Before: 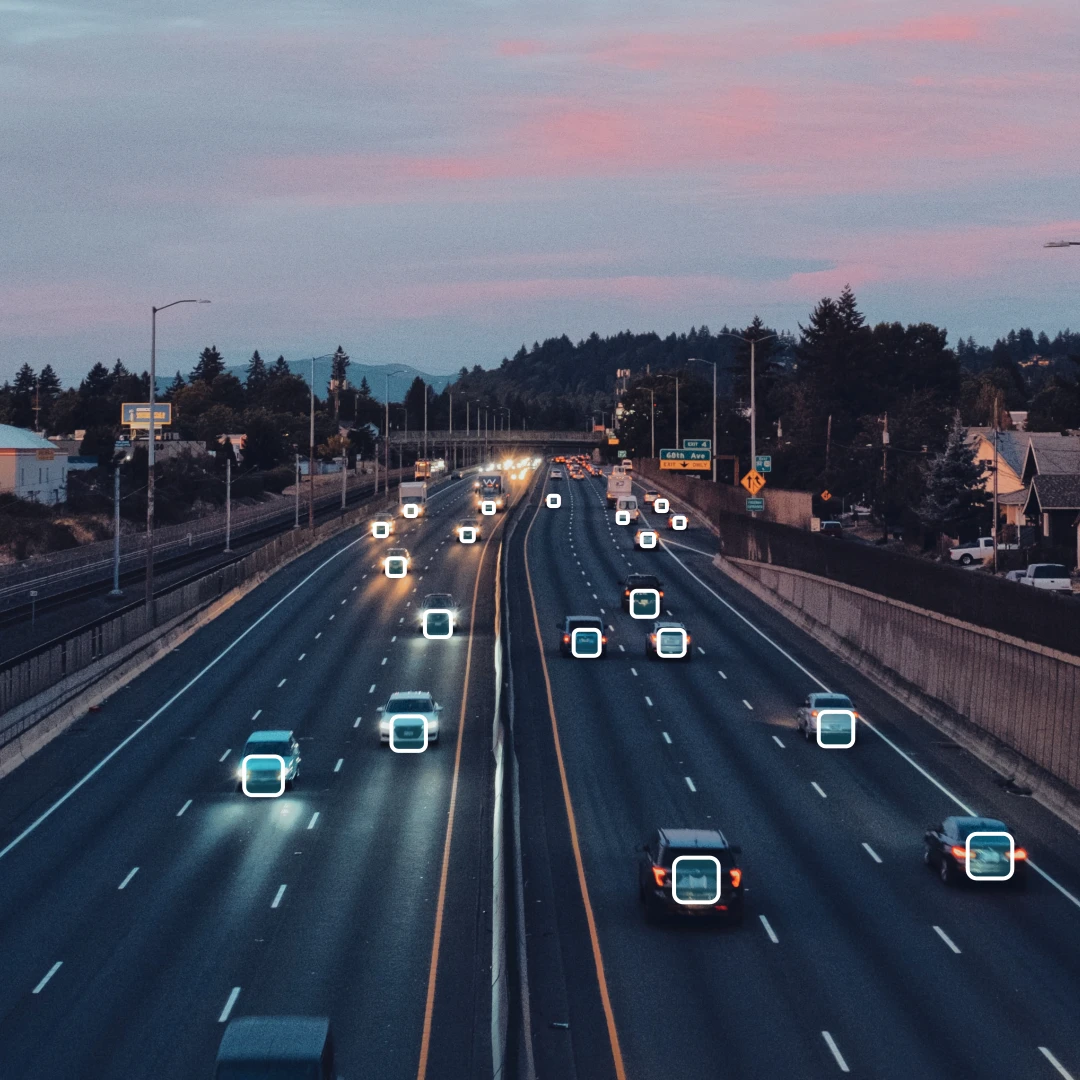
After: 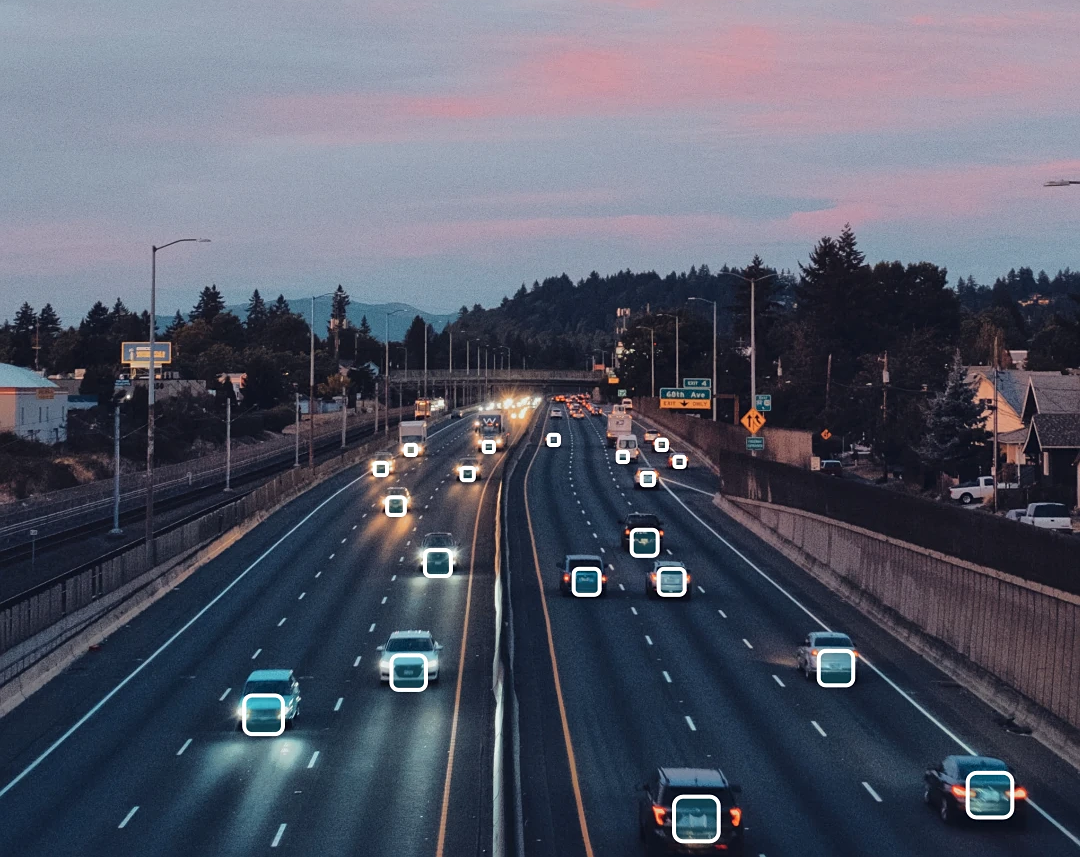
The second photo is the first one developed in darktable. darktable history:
crop and rotate: top 5.667%, bottom 14.937%
sharpen: radius 1.272, amount 0.305, threshold 0
